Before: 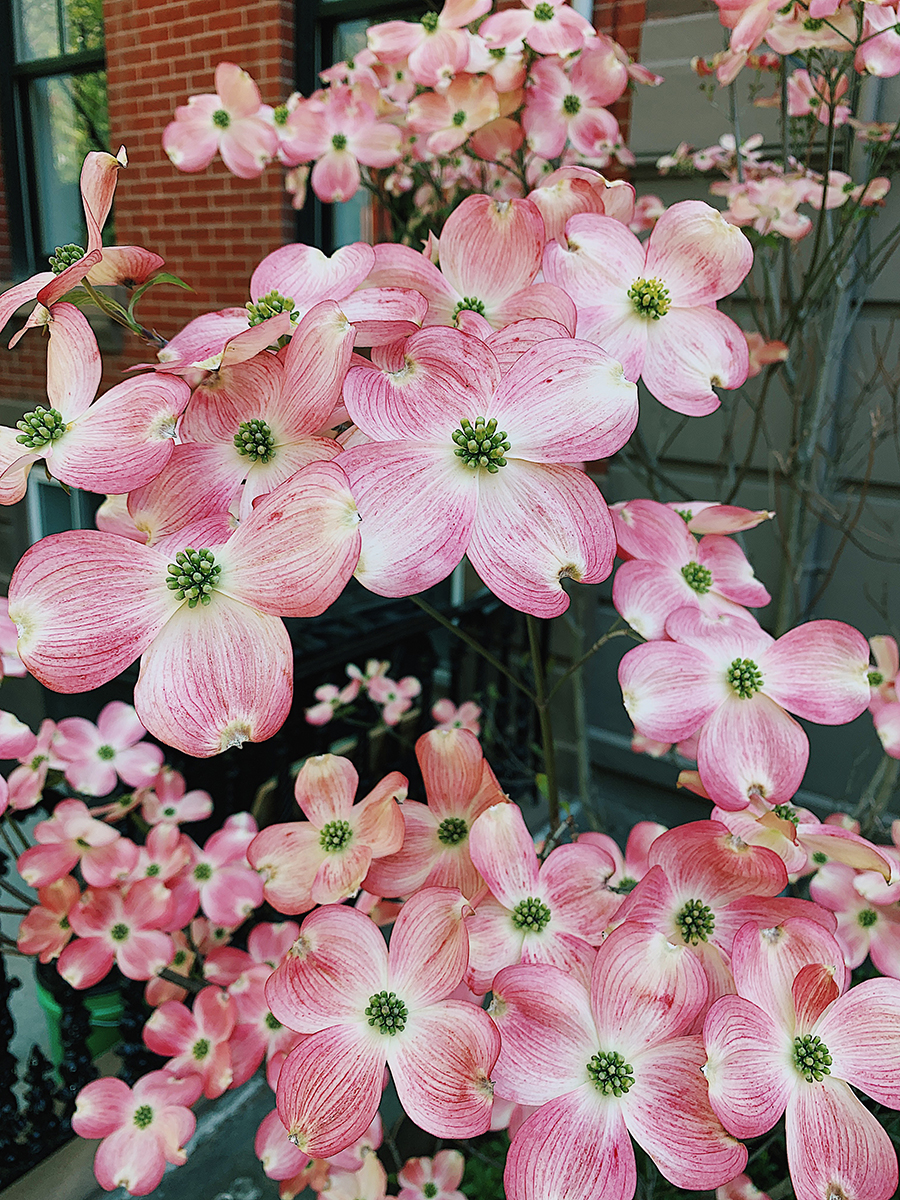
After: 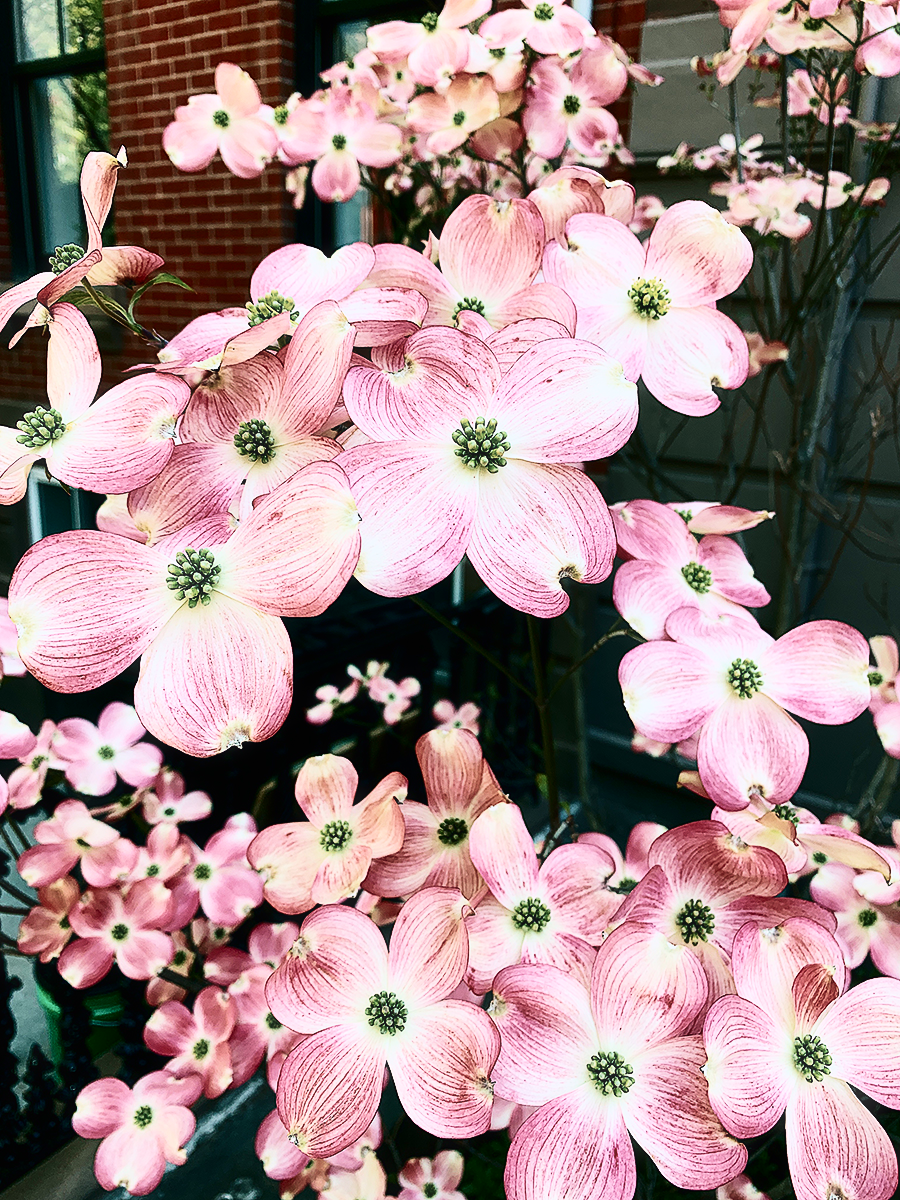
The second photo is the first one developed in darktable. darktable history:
velvia: on, module defaults
haze removal: strength -0.1, adaptive false
contrast brightness saturation: contrast 0.5, saturation -0.1
